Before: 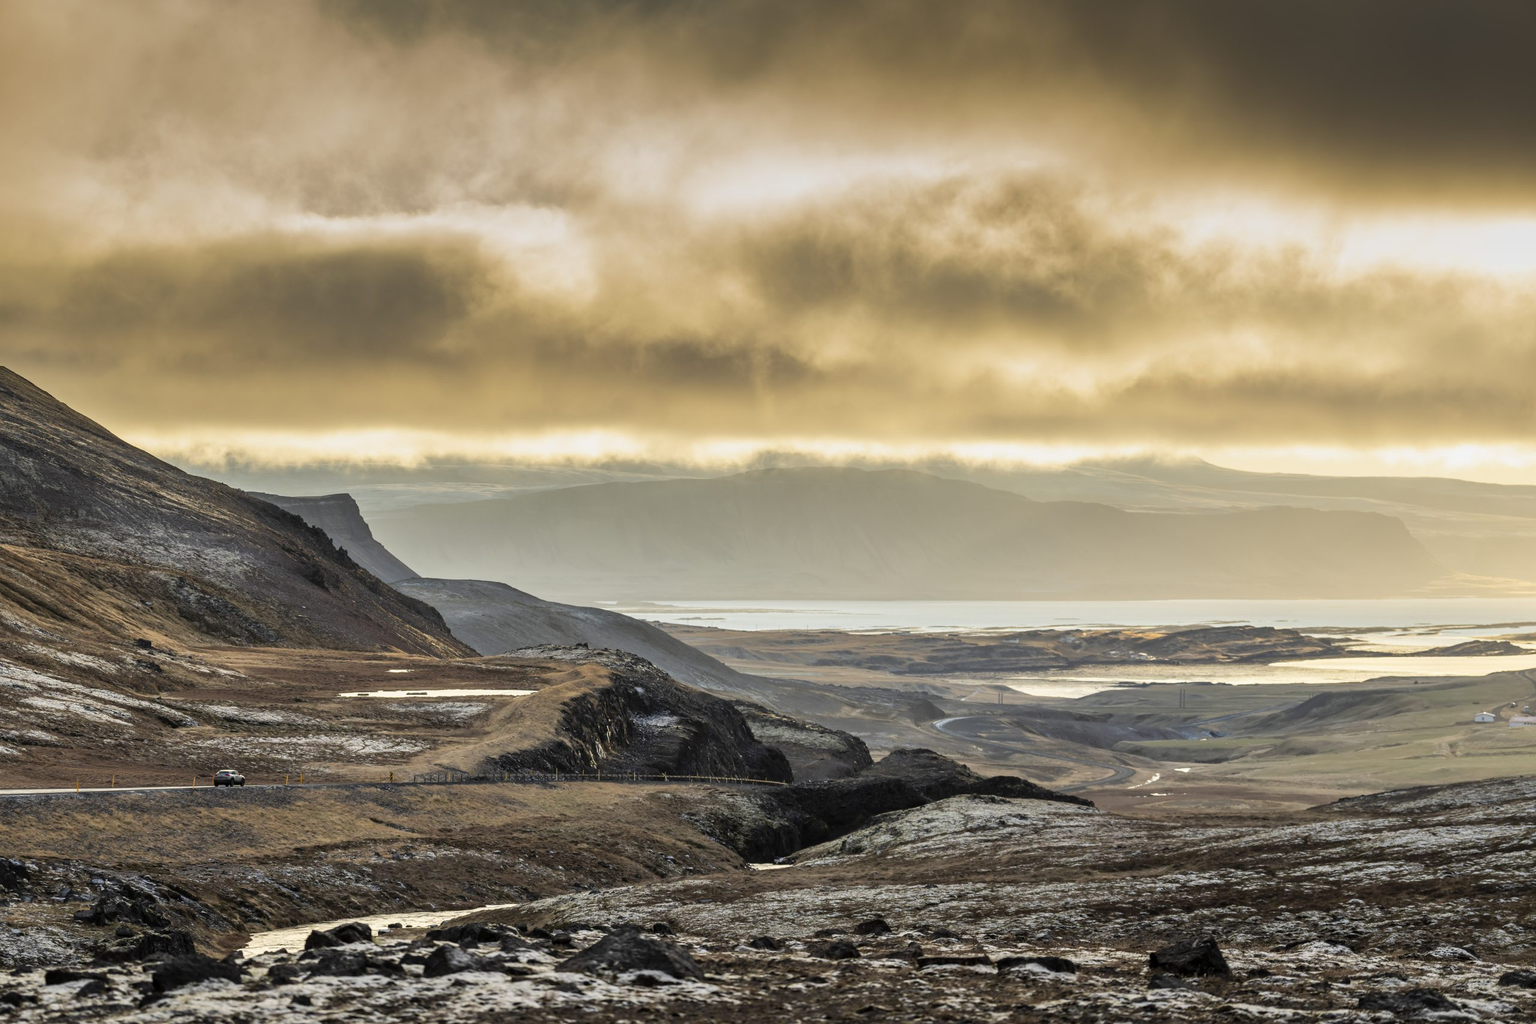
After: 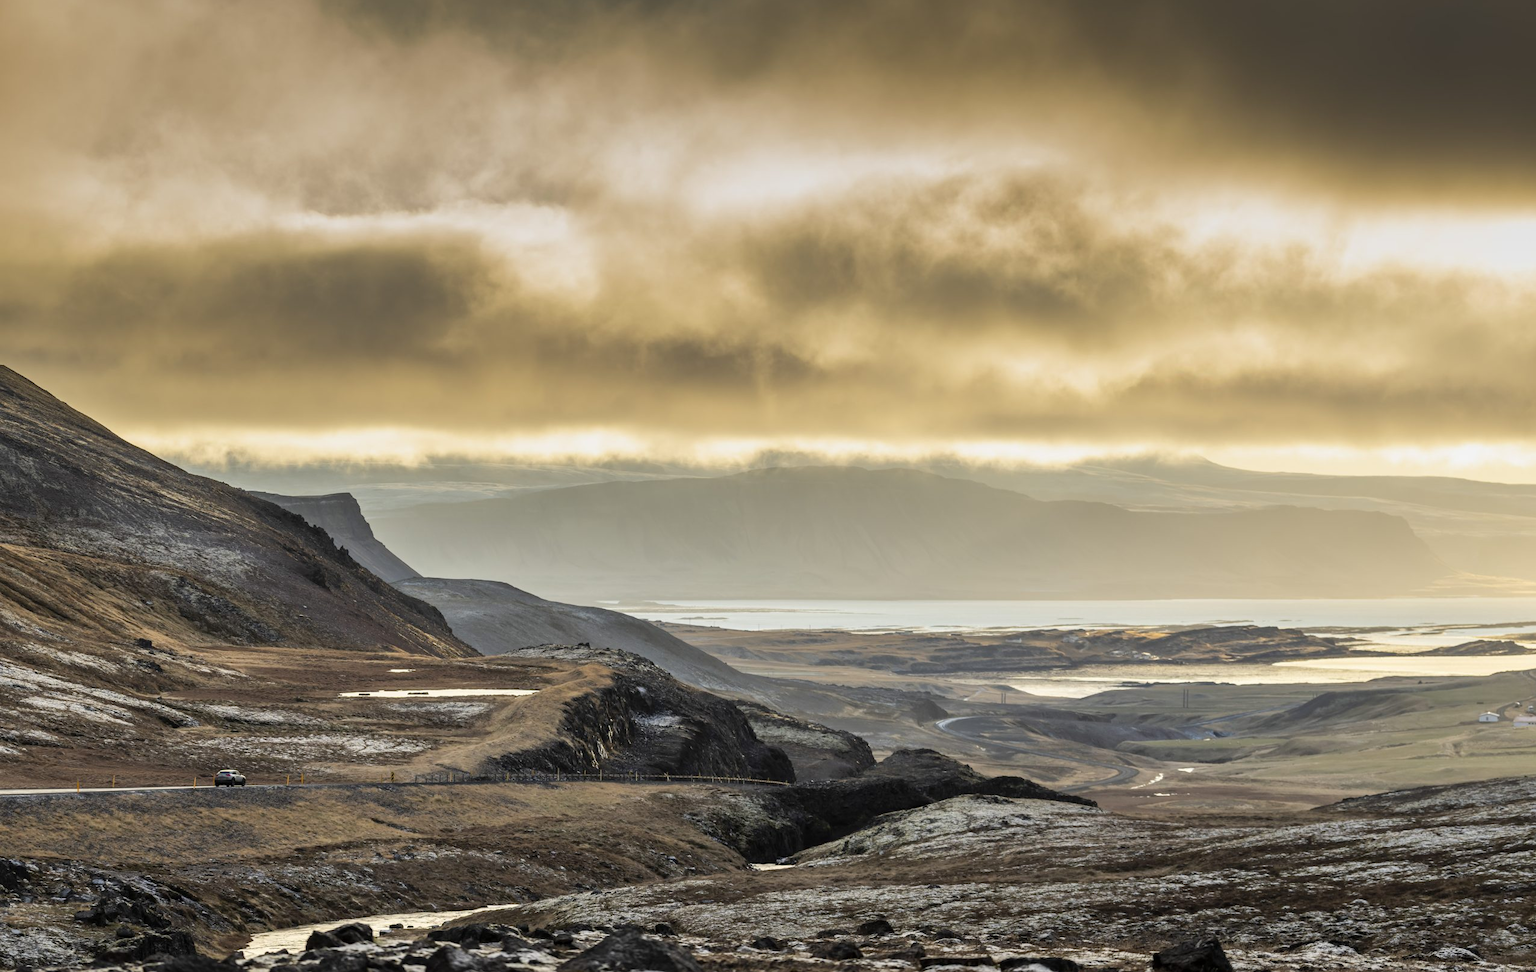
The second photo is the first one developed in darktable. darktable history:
exposure: compensate highlight preservation false
crop: top 0.266%, right 0.264%, bottom 5.044%
